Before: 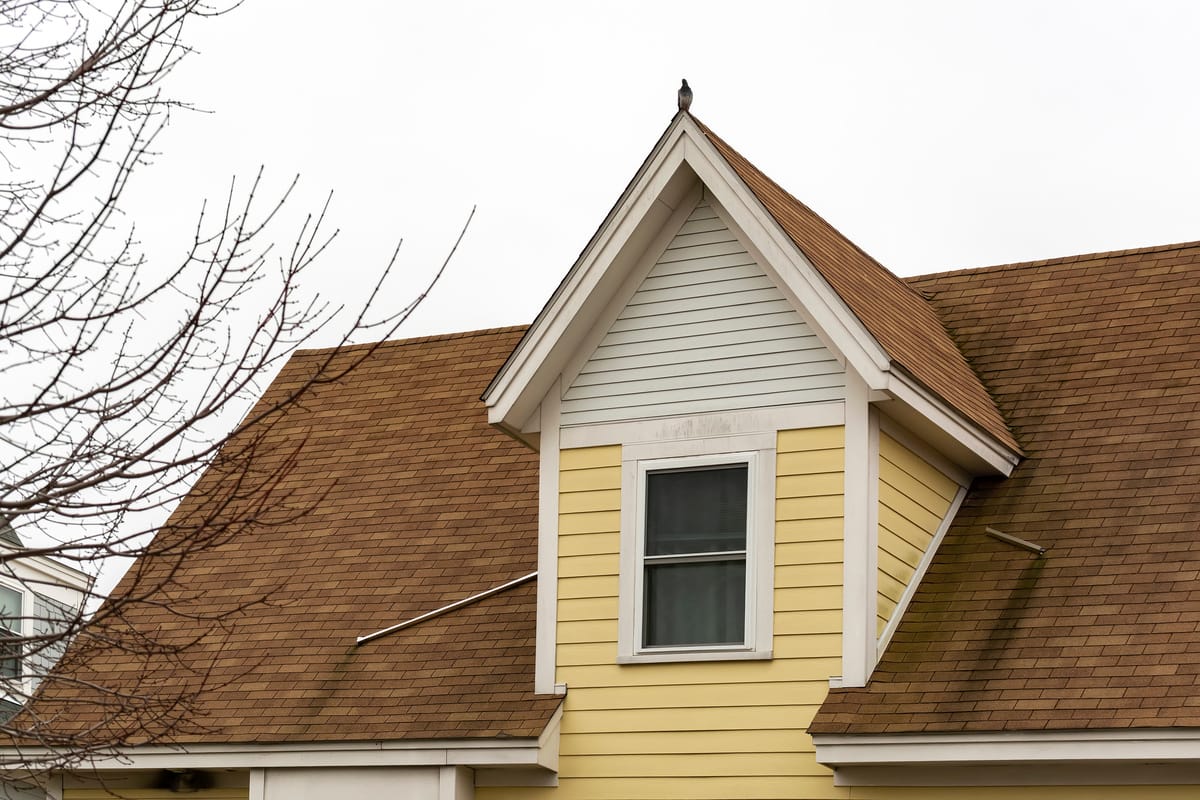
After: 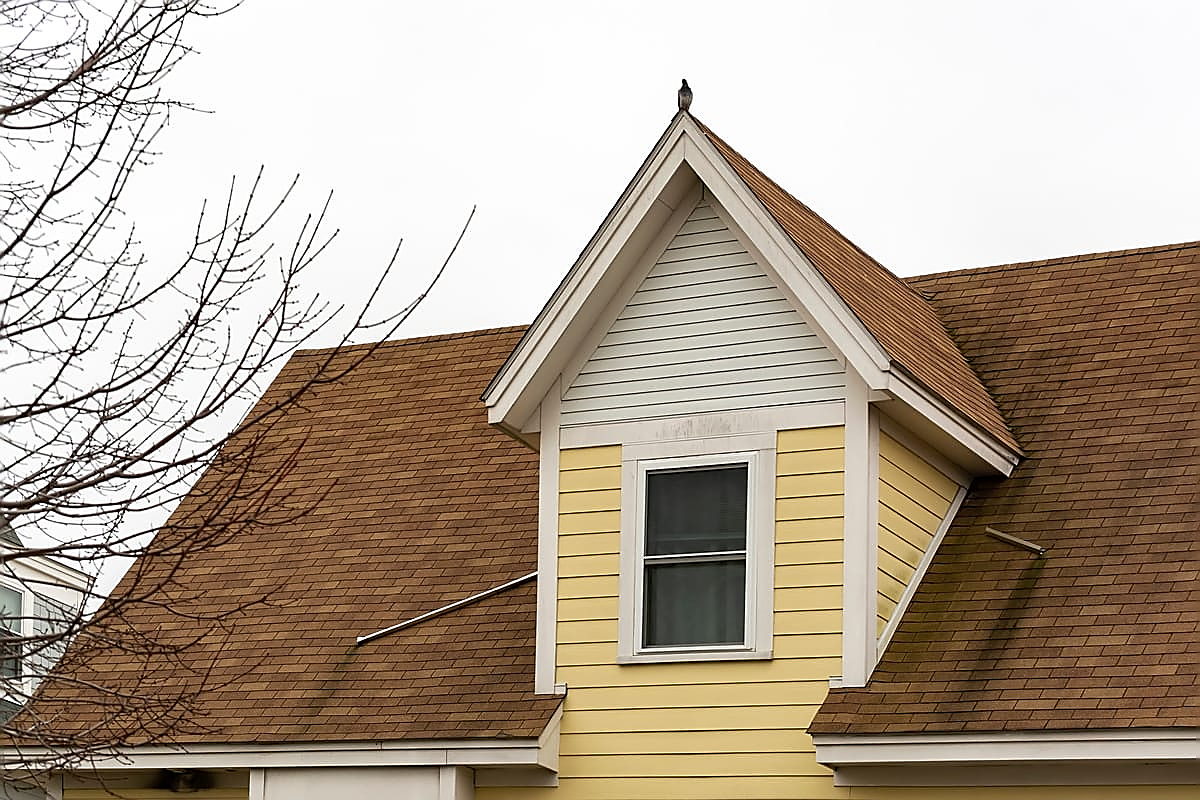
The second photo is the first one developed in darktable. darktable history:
sharpen: radius 1.402, amount 1.266, threshold 0.65
